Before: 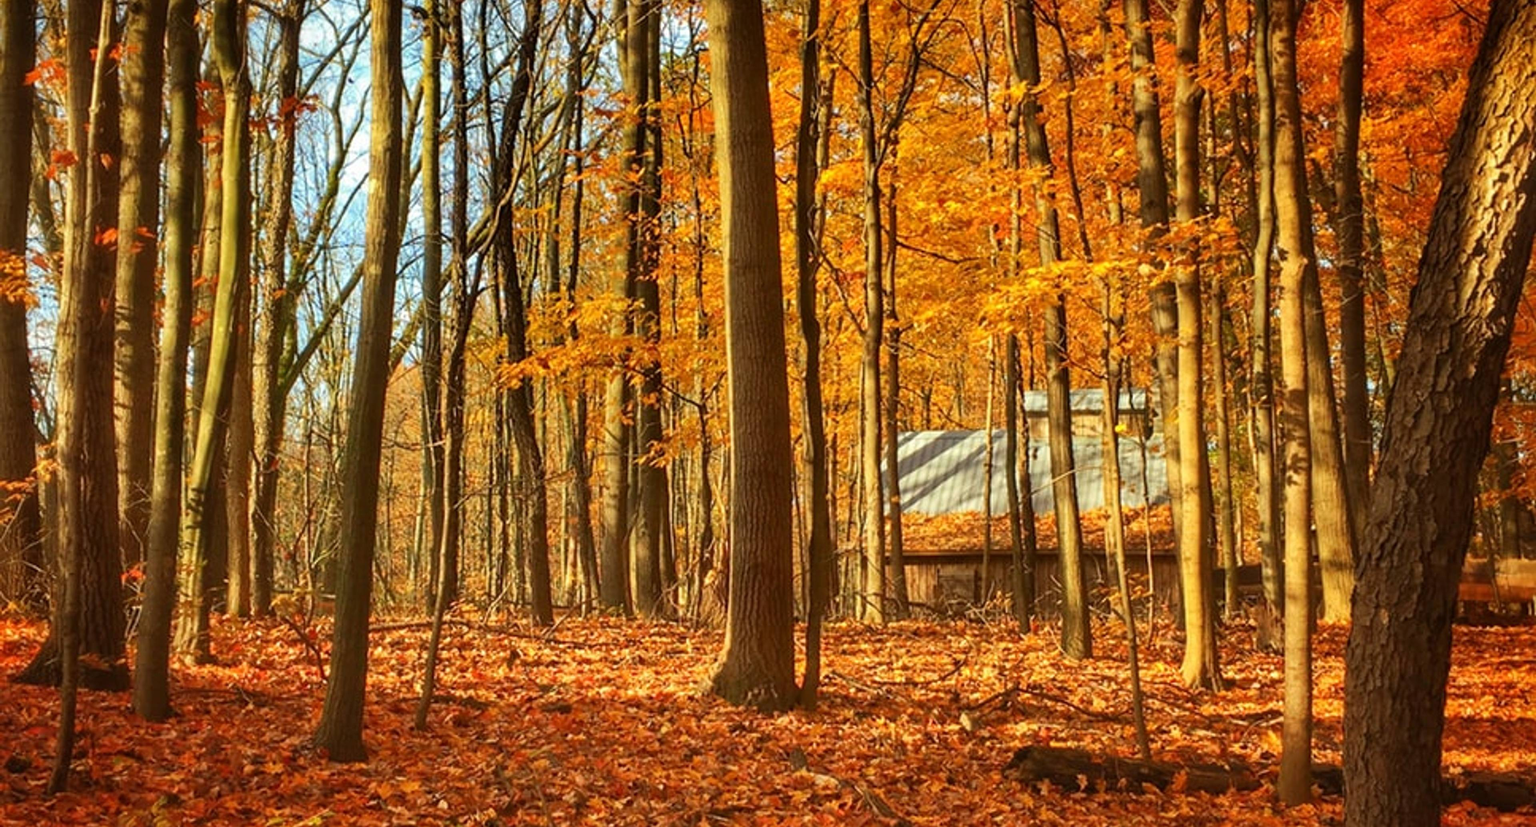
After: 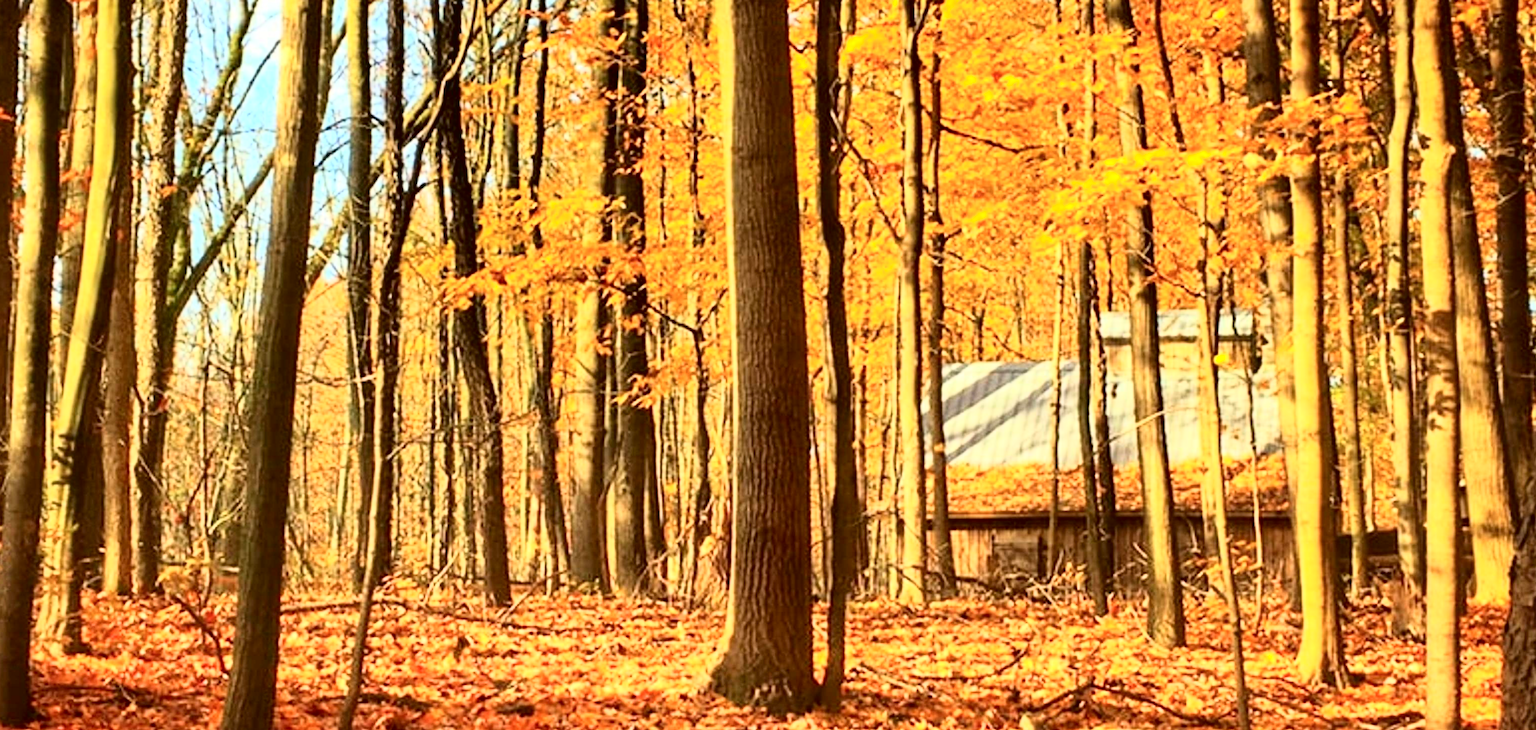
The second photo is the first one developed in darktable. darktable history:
contrast brightness saturation: contrast 0.196, brightness 0.158, saturation 0.215
tone curve: curves: ch0 [(0, 0.016) (0.11, 0.039) (0.259, 0.235) (0.383, 0.437) (0.499, 0.597) (0.733, 0.867) (0.843, 0.948) (1, 1)], color space Lab, independent channels, preserve colors none
crop: left 9.44%, top 17.139%, right 10.614%, bottom 12.301%
